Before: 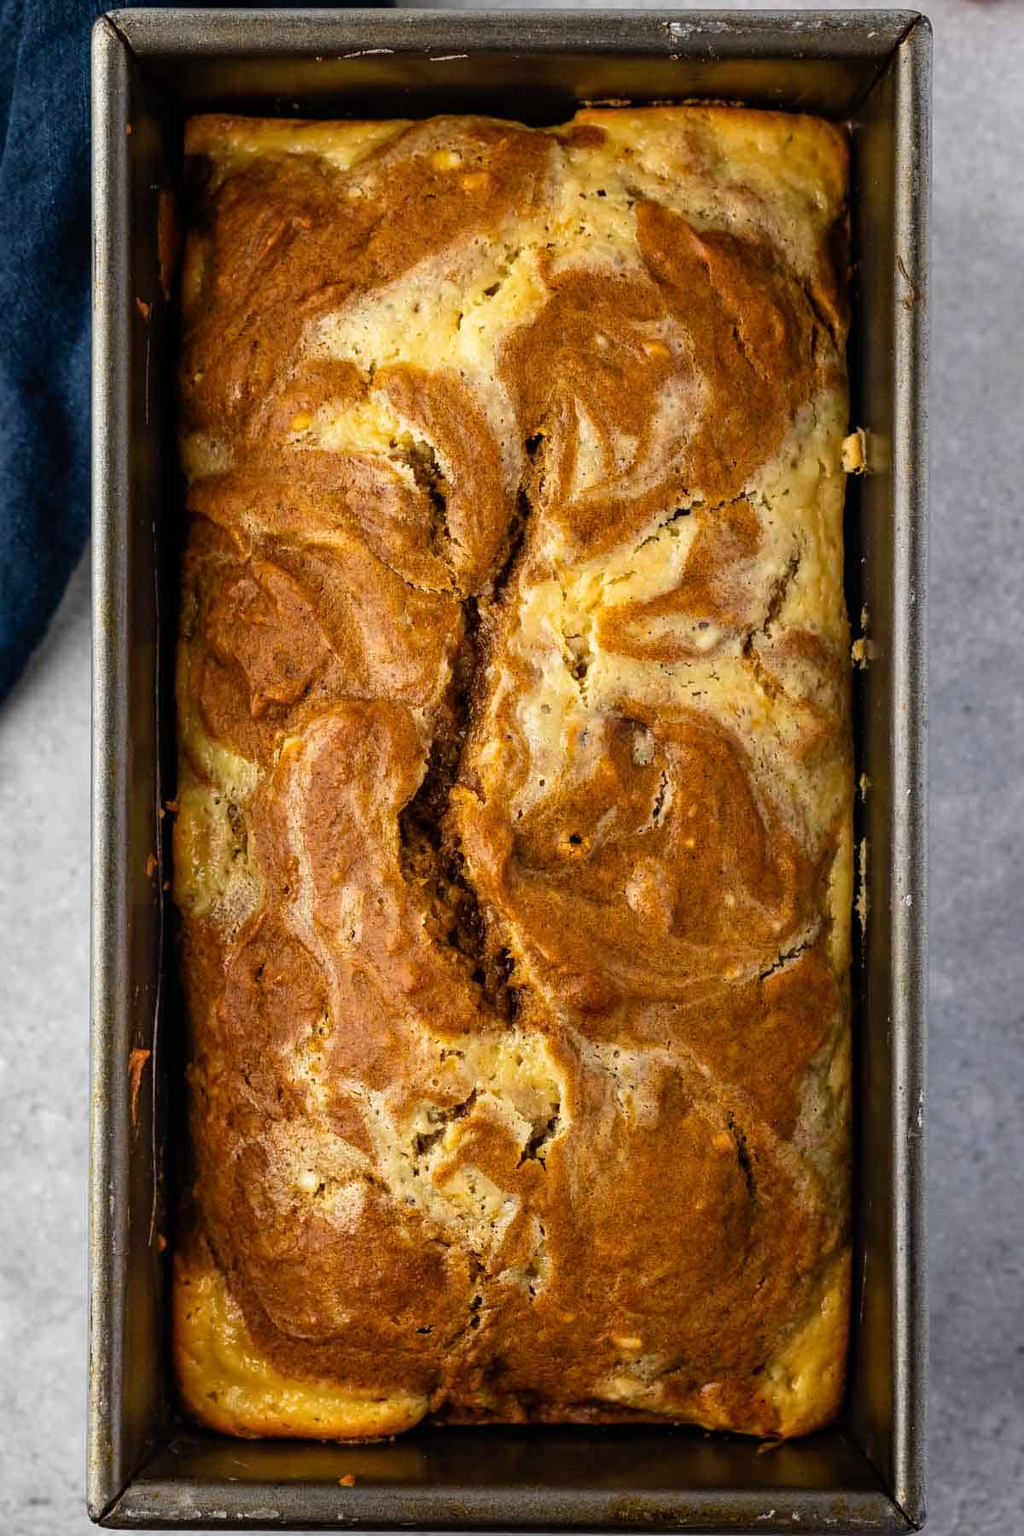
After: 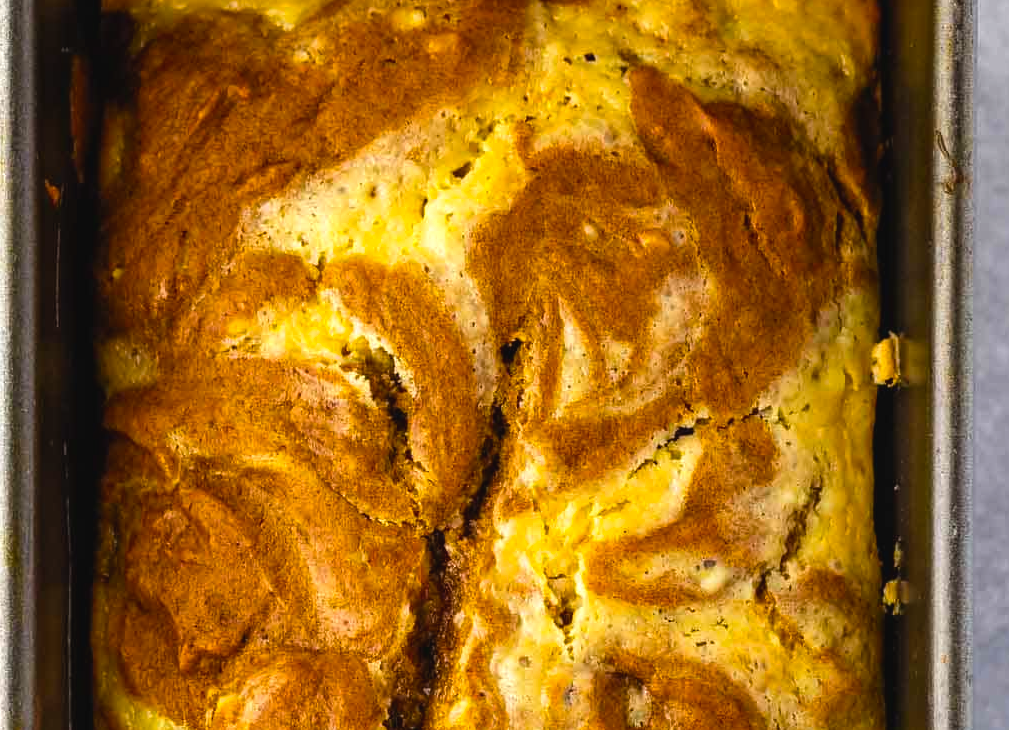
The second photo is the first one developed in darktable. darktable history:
color balance rgb: global offset › luminance 0.494%, global offset › hue 57.79°, perceptual saturation grading › global saturation 19.762%, global vibrance 30.485%, contrast 9.776%
crop and rotate: left 9.651%, top 9.39%, right 6.204%, bottom 50.032%
